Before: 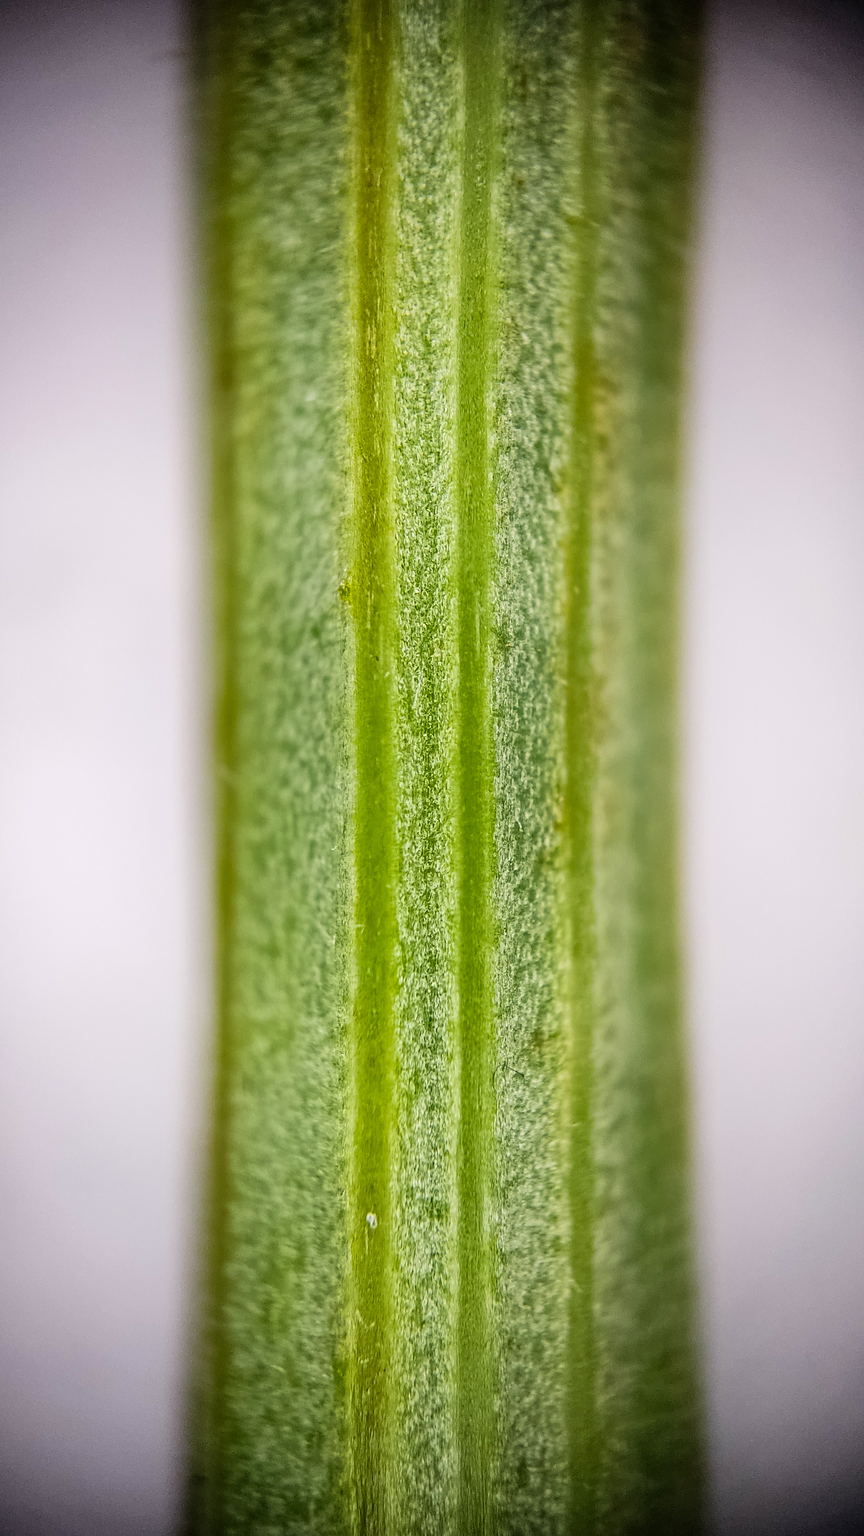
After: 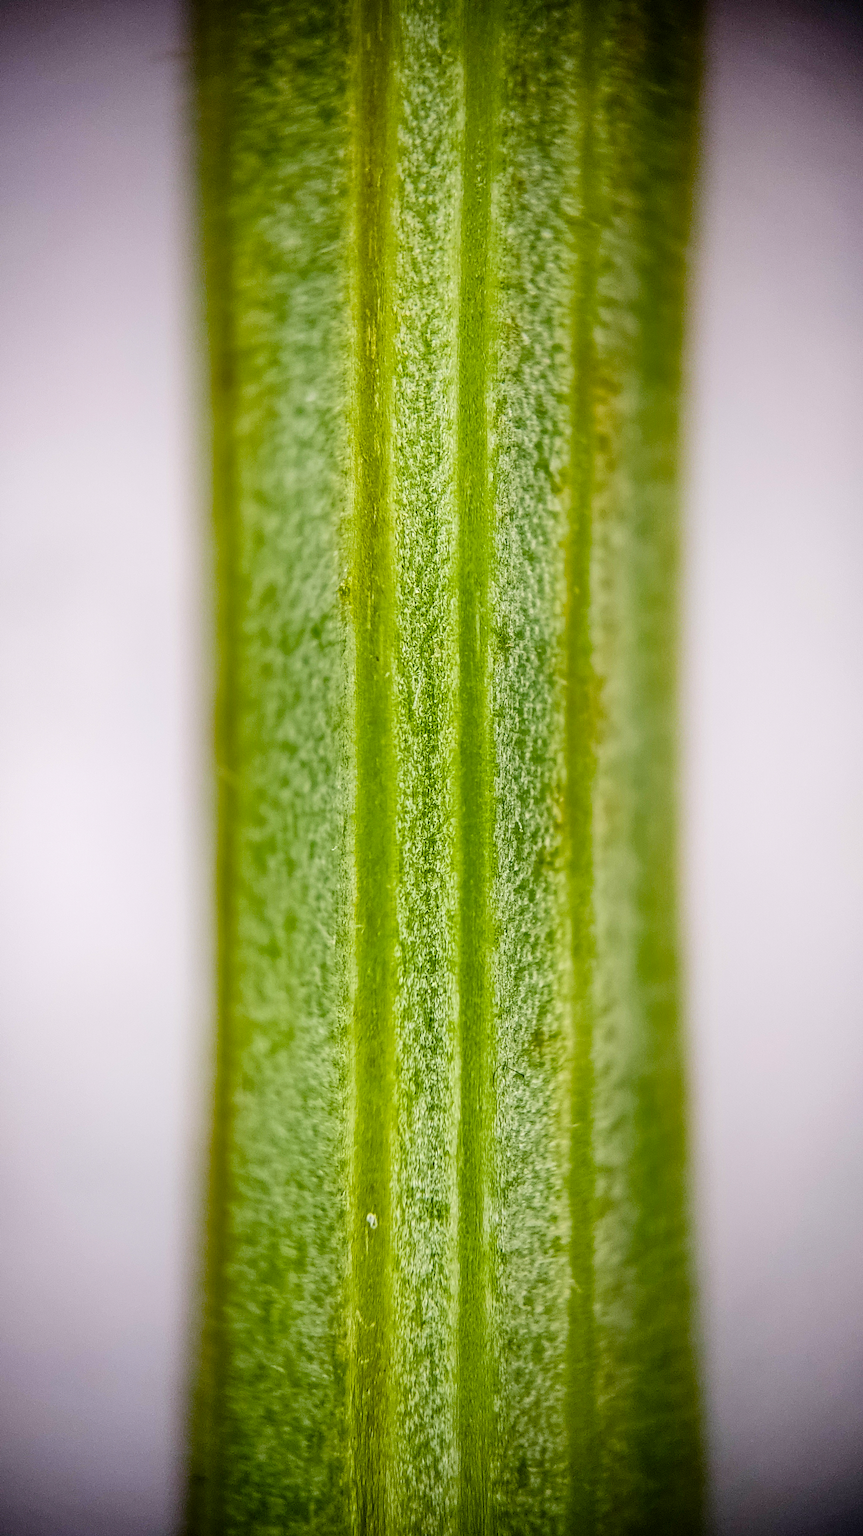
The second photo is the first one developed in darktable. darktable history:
color balance rgb: perceptual saturation grading › global saturation 43.721%, perceptual saturation grading › highlights -50.462%, perceptual saturation grading › shadows 30.341%, global vibrance 20%
